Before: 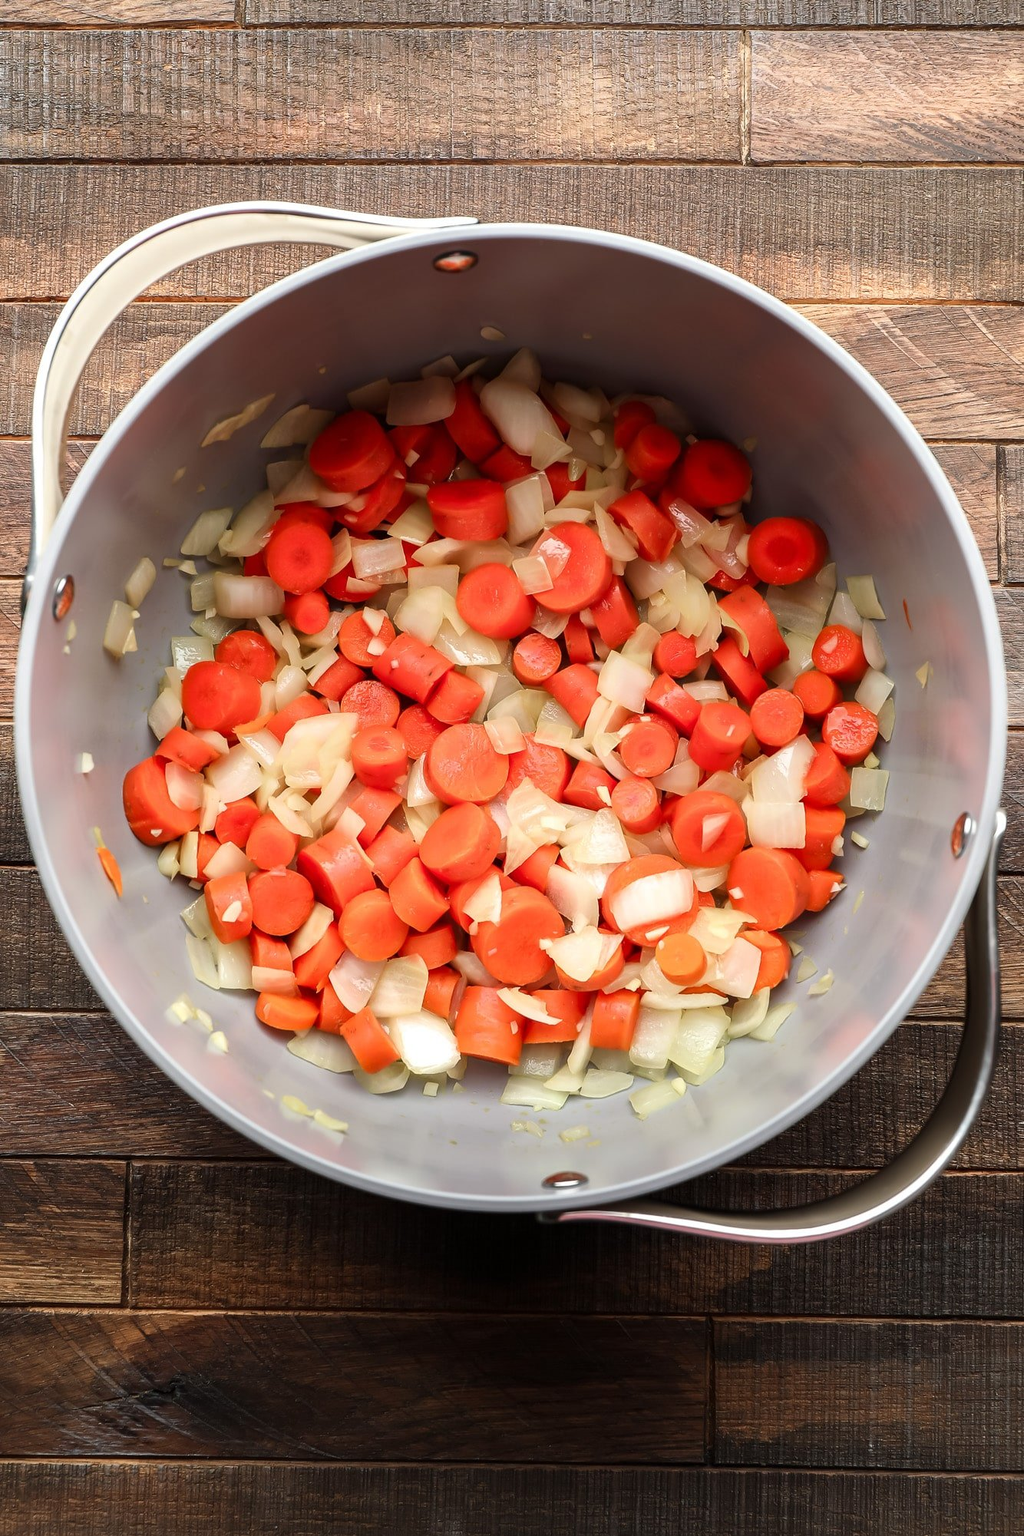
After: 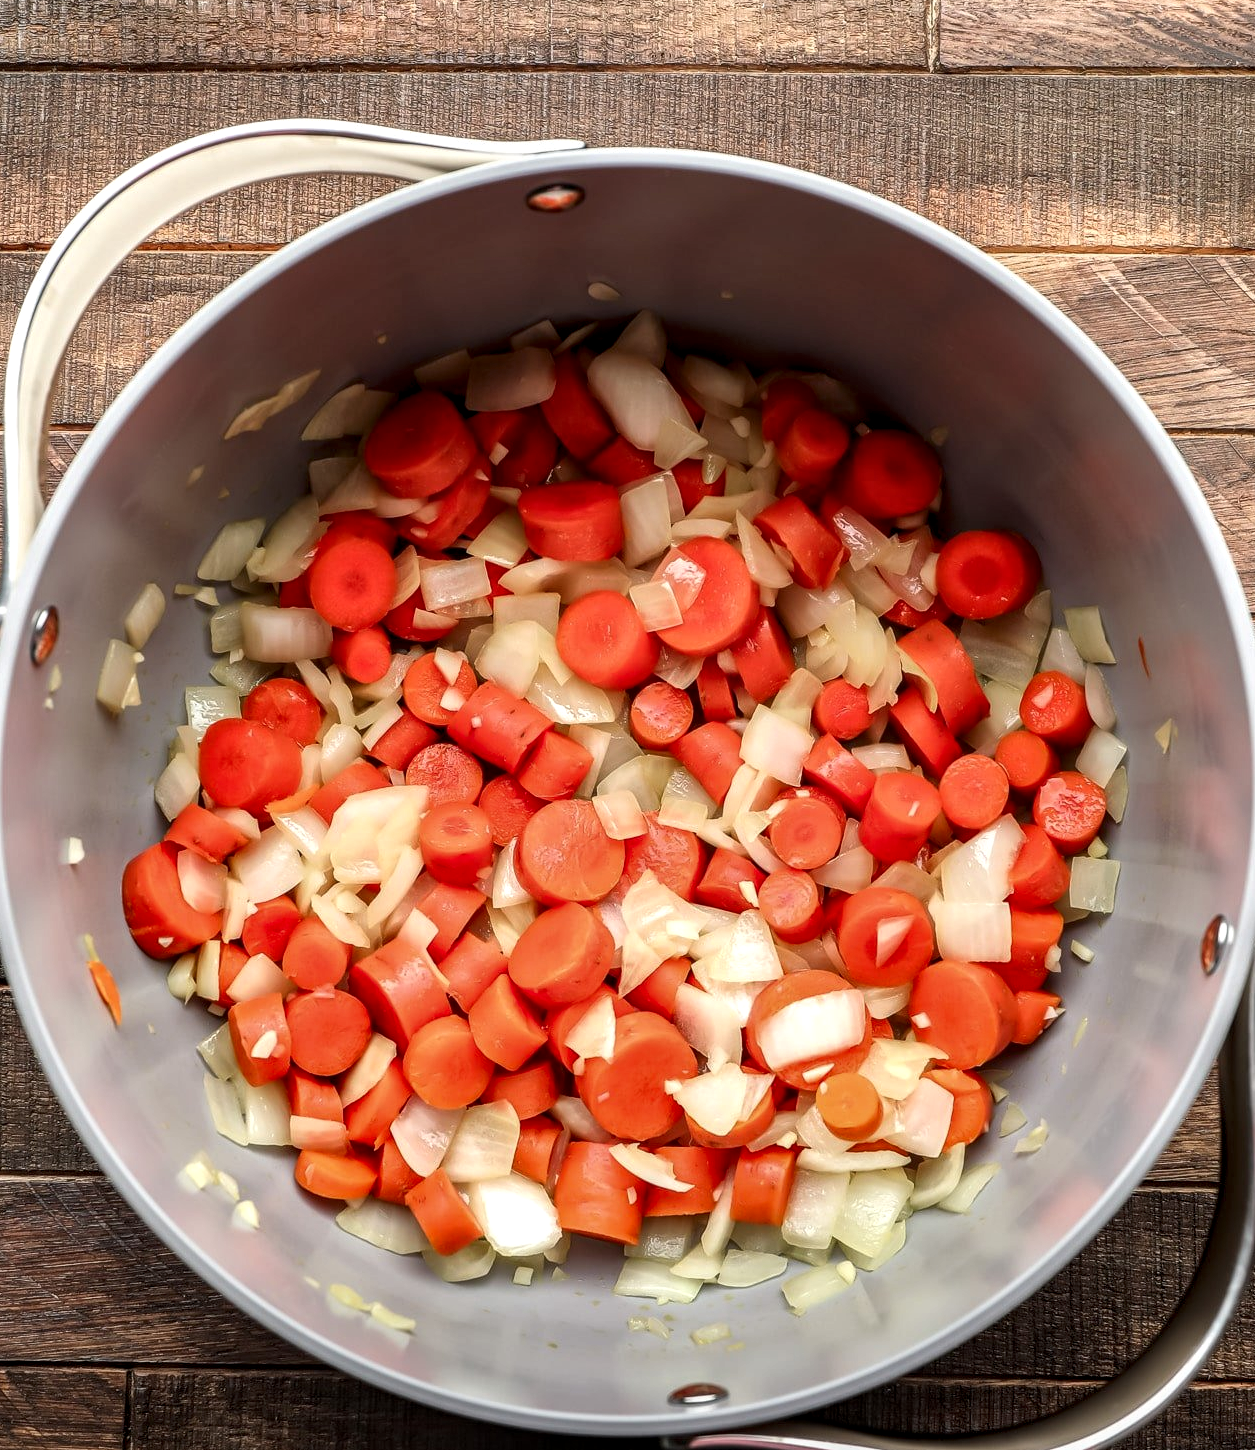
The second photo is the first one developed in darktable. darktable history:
shadows and highlights: shadows 33.34, highlights -46.22, compress 49.97%, soften with gaussian
local contrast: highlights 38%, shadows 60%, detail 136%, midtone range 0.51
crop: left 2.85%, top 7.196%, right 3.025%, bottom 20.309%
